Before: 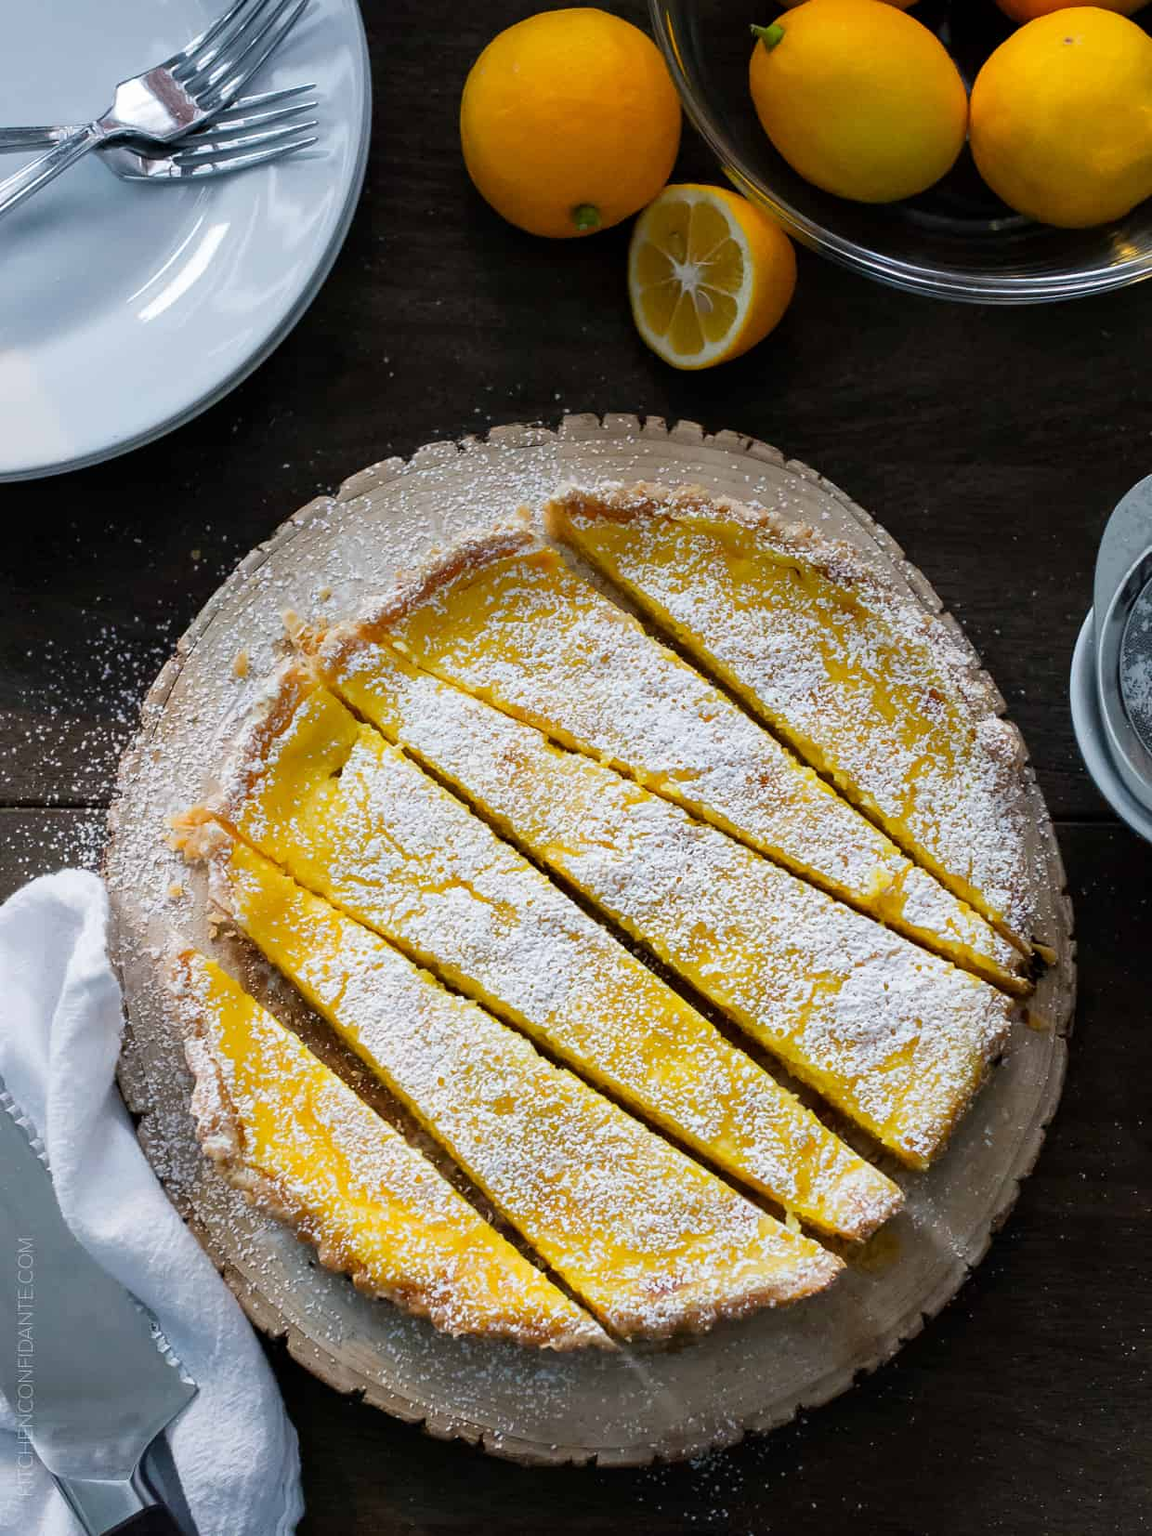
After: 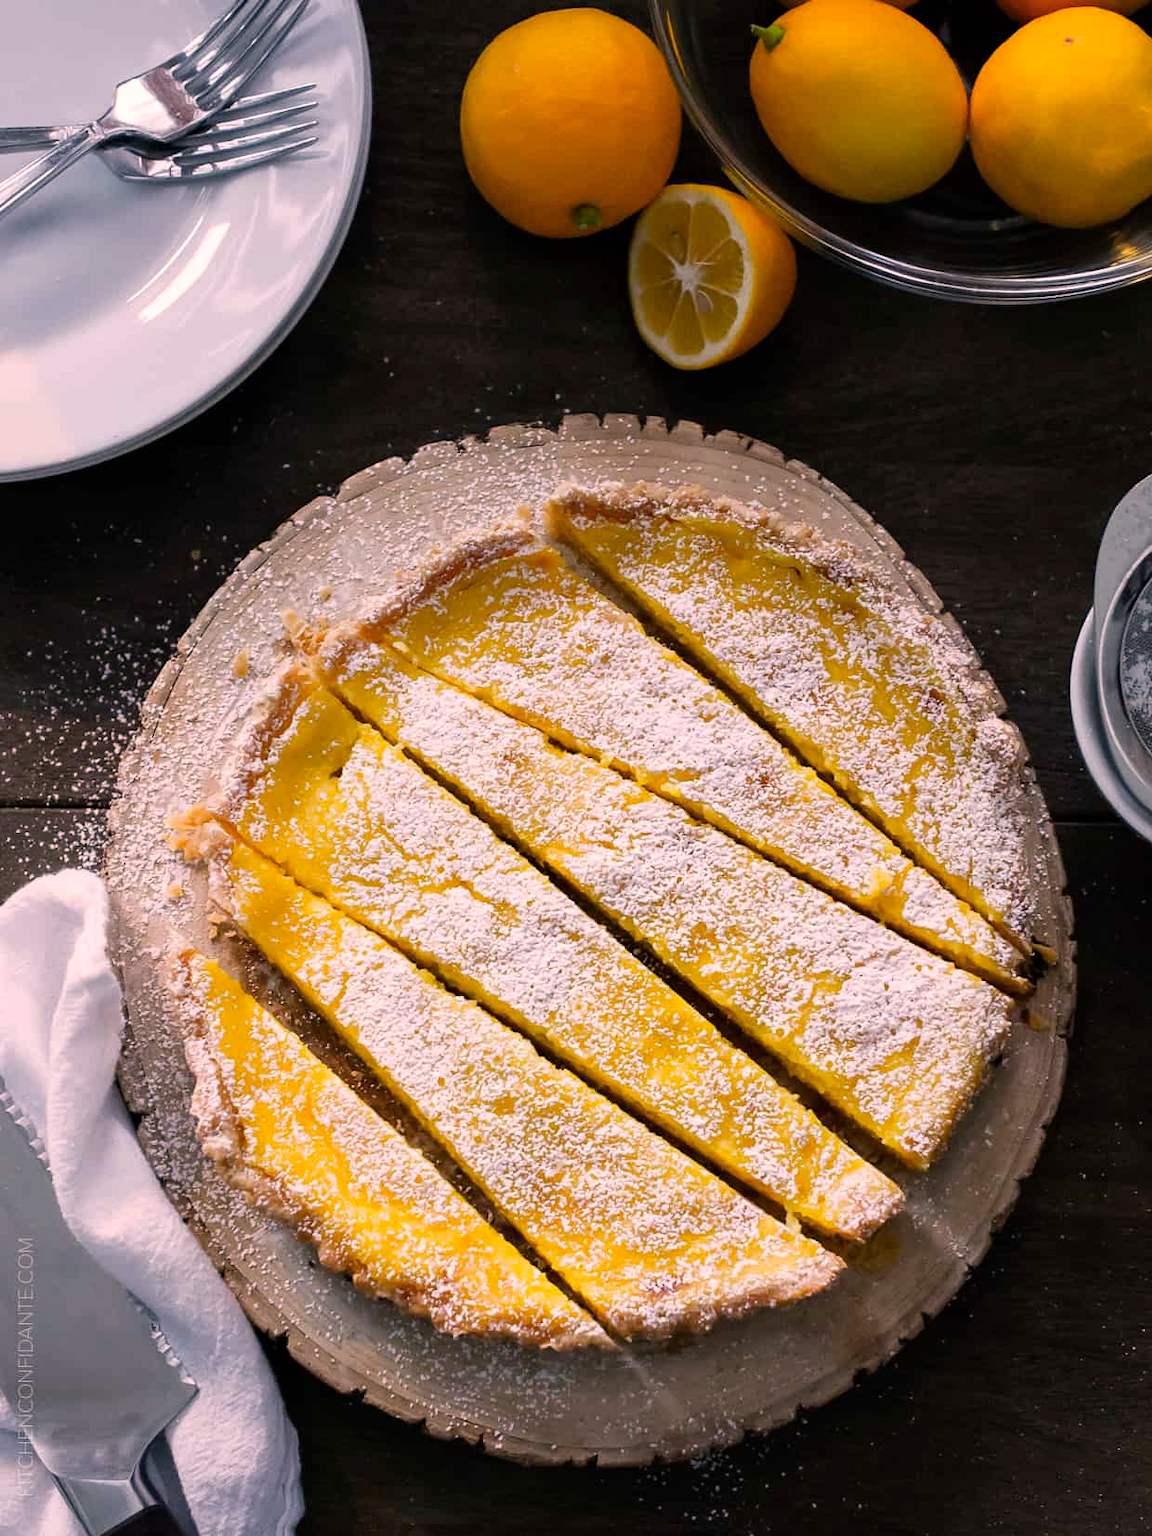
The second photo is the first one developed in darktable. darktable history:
color balance rgb: power › hue 325.31°, highlights gain › chroma 1.367%, highlights gain › hue 51.12°, perceptual saturation grading › global saturation 0.361%, contrast 5.154%
color correction: highlights a* 12.28, highlights b* 5.47
